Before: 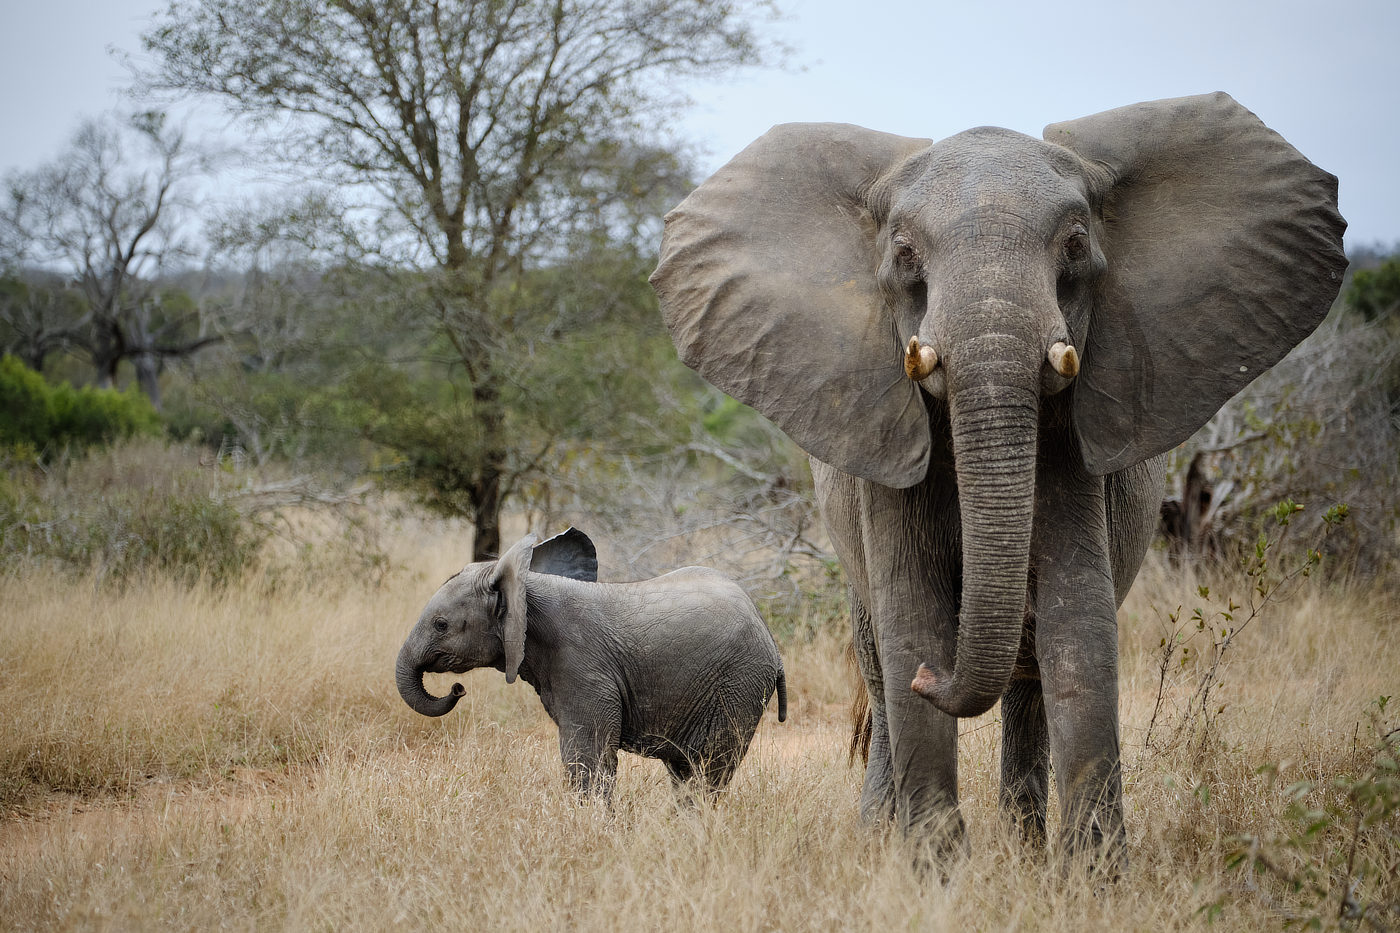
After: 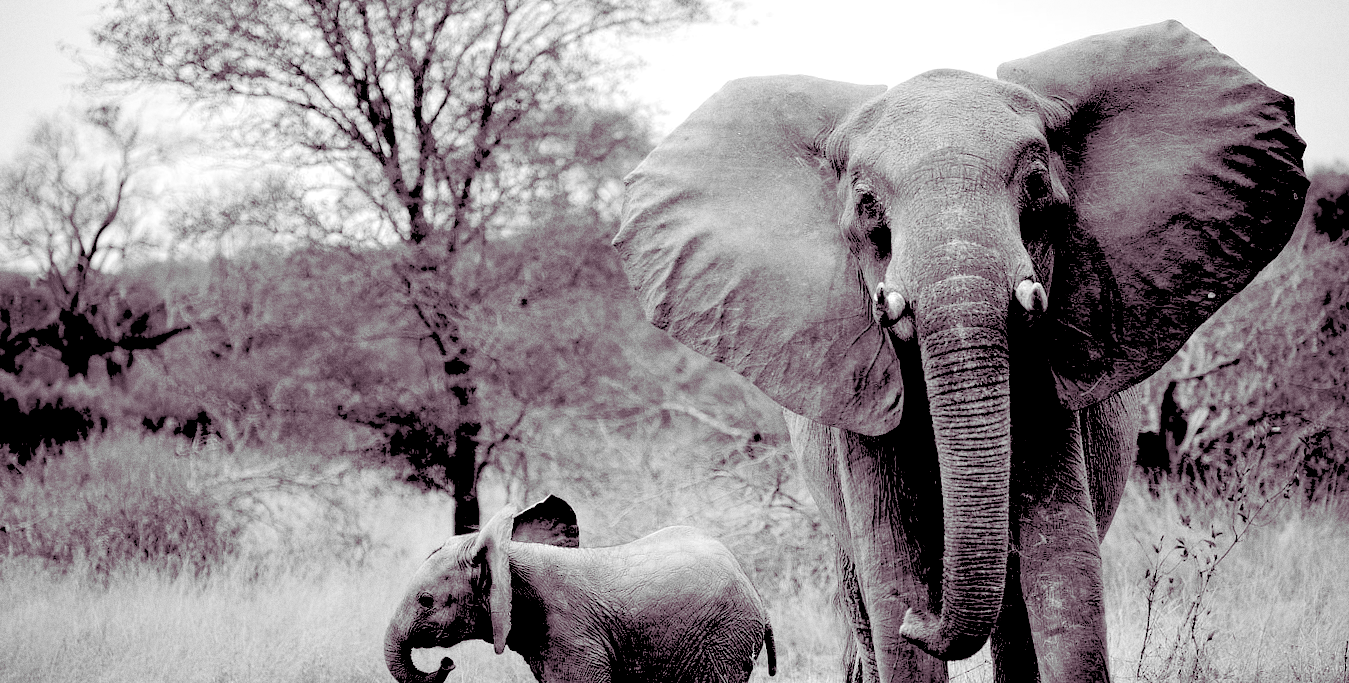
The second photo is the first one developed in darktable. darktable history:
exposure: black level correction 0.01, exposure 0.014 EV, compensate highlight preservation false
grain: coarseness 0.09 ISO
rotate and perspective: rotation -3.52°, crop left 0.036, crop right 0.964, crop top 0.081, crop bottom 0.919
tone equalizer: -8 EV -0.417 EV, -7 EV -0.389 EV, -6 EV -0.333 EV, -5 EV -0.222 EV, -3 EV 0.222 EV, -2 EV 0.333 EV, -1 EV 0.389 EV, +0 EV 0.417 EV, edges refinement/feathering 500, mask exposure compensation -1.57 EV, preserve details no
crop: bottom 19.644%
split-toning: shadows › hue 316.8°, shadows › saturation 0.47, highlights › hue 201.6°, highlights › saturation 0, balance -41.97, compress 28.01%
rgb levels: levels [[0.027, 0.429, 0.996], [0, 0.5, 1], [0, 0.5, 1]]
monochrome: on, module defaults
